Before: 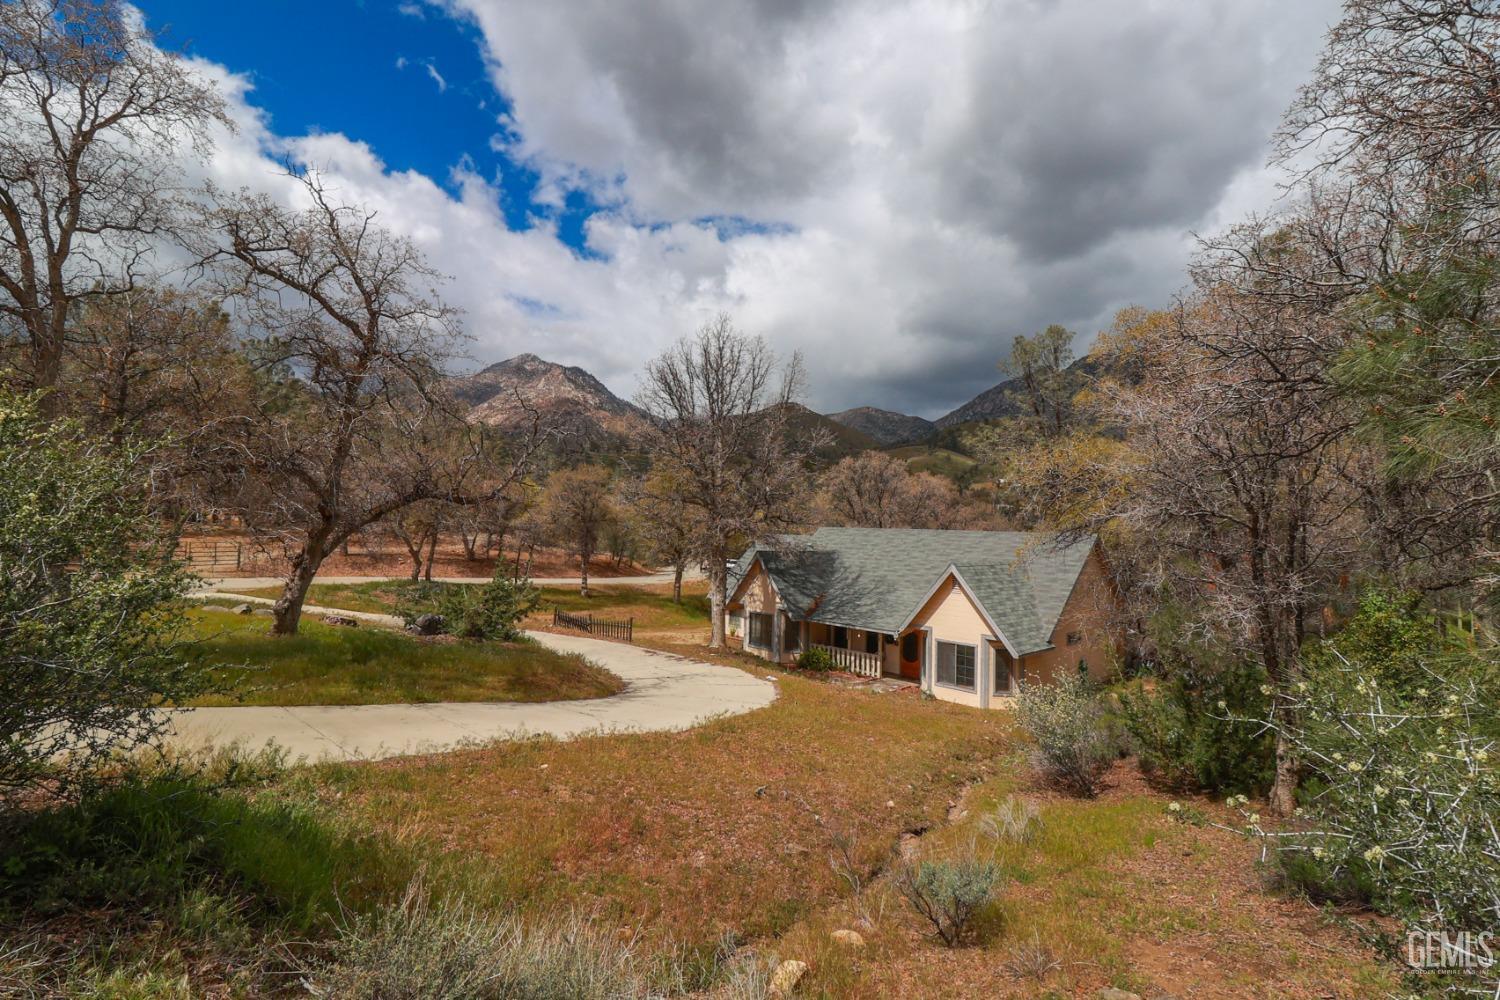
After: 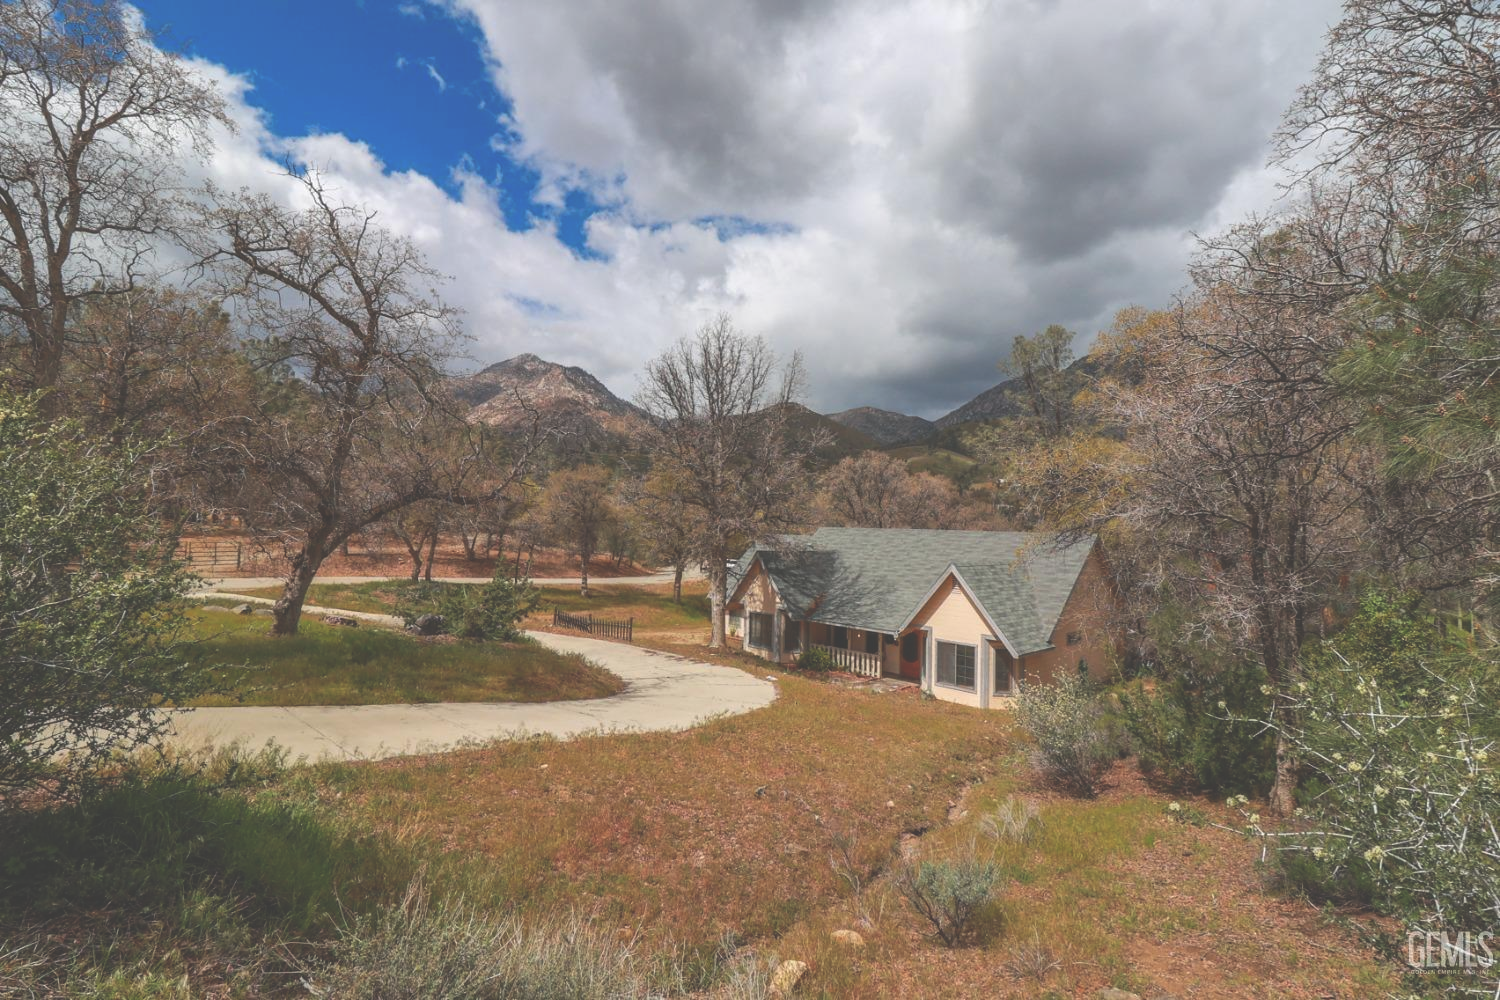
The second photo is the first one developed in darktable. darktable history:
exposure: black level correction -0.041, exposure 0.064 EV, compensate highlight preservation false
